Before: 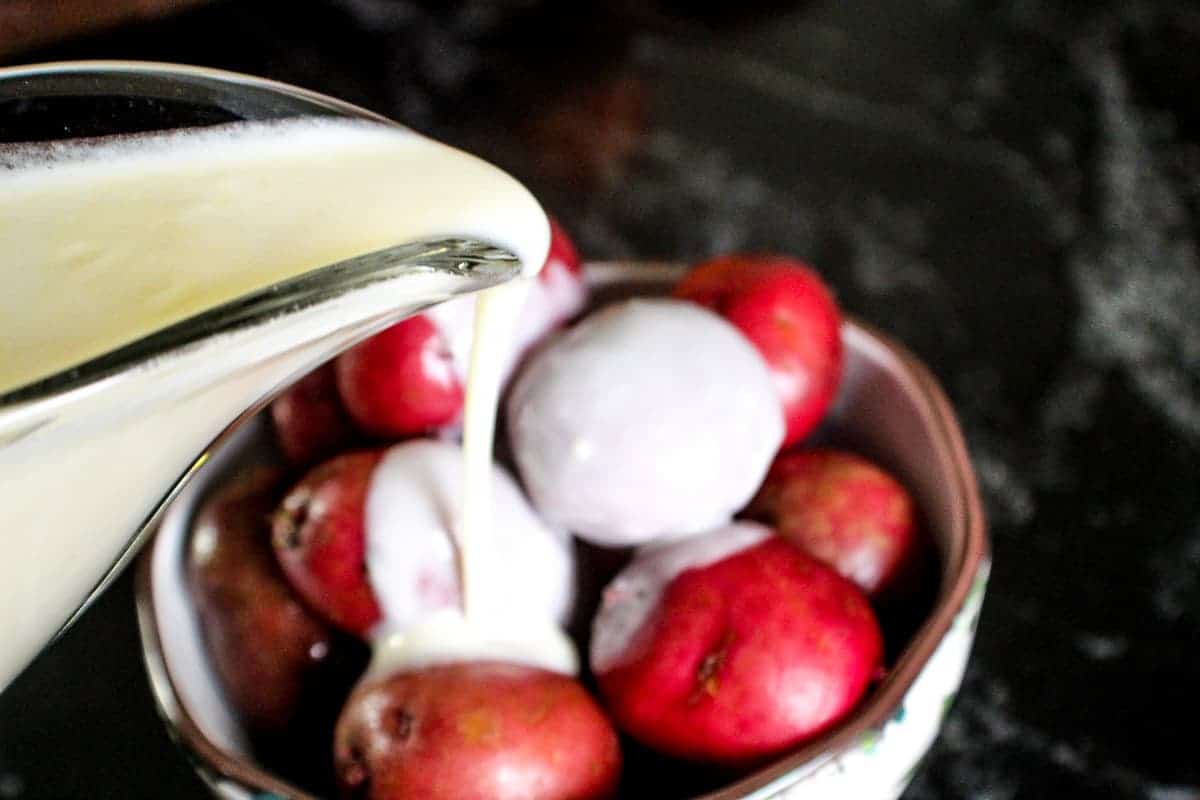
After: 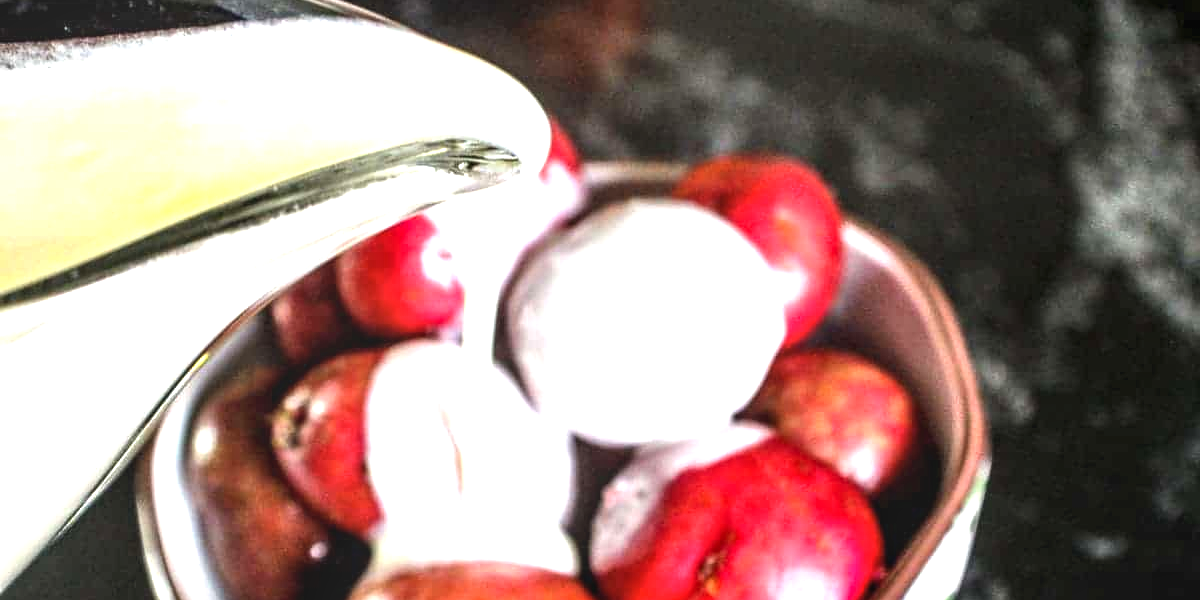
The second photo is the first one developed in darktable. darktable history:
crop and rotate: top 12.5%, bottom 12.5%
exposure: black level correction -0.002, exposure 1.115 EV, compensate highlight preservation false
local contrast: on, module defaults
